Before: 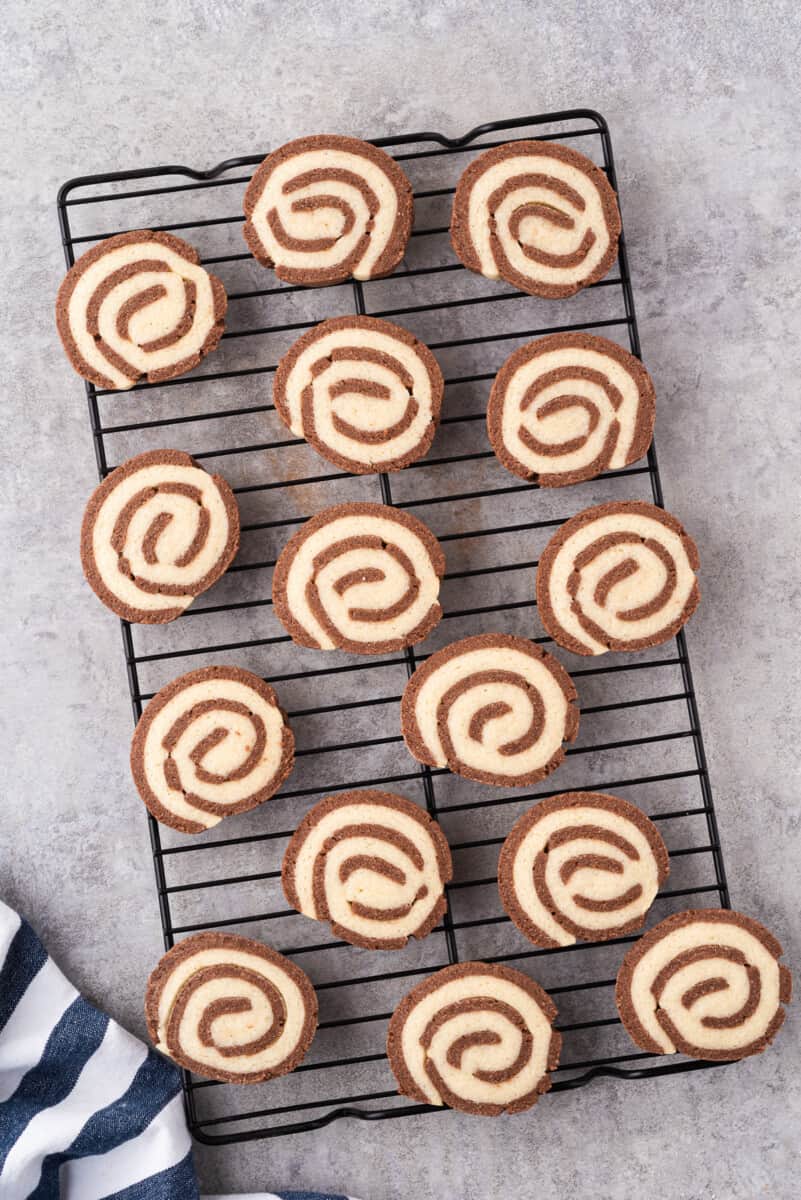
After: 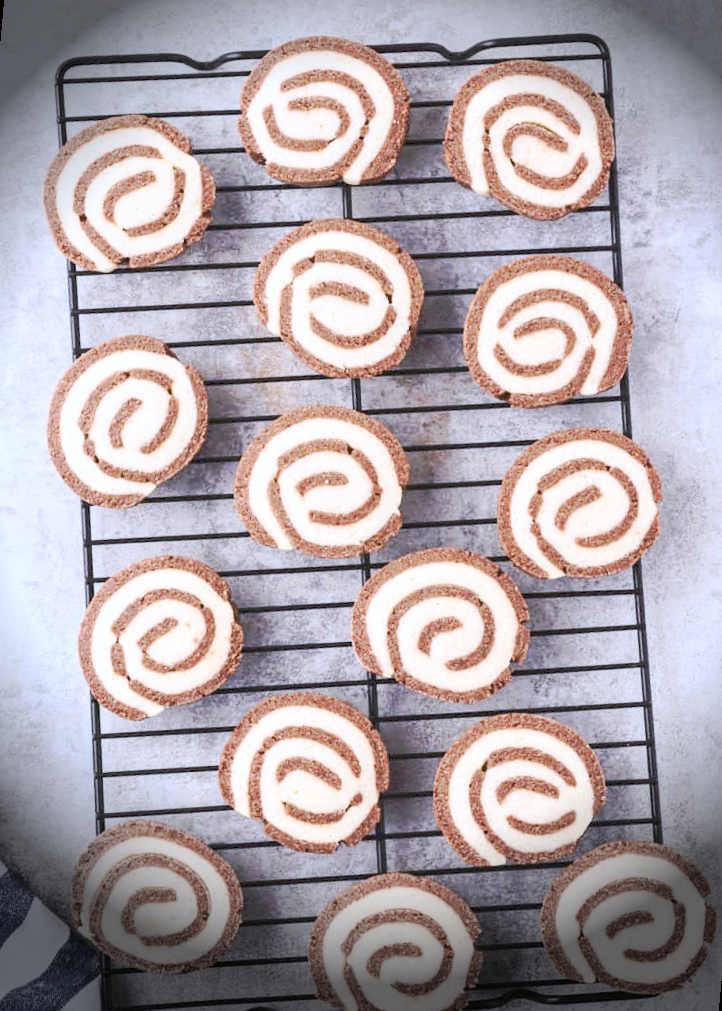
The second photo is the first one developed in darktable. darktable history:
rotate and perspective: rotation 5.12°, automatic cropping off
vignetting: fall-off start 76.42%, fall-off radius 27.36%, brightness -0.872, center (0.037, -0.09), width/height ratio 0.971
contrast brightness saturation: contrast 0.24, brightness 0.09
tone curve: curves: ch0 [(0, 0) (0.003, 0.055) (0.011, 0.111) (0.025, 0.126) (0.044, 0.169) (0.069, 0.215) (0.1, 0.199) (0.136, 0.207) (0.177, 0.259) (0.224, 0.327) (0.277, 0.361) (0.335, 0.431) (0.399, 0.501) (0.468, 0.589) (0.543, 0.683) (0.623, 0.73) (0.709, 0.796) (0.801, 0.863) (0.898, 0.921) (1, 1)], preserve colors none
crop and rotate: left 10.071%, top 10.071%, right 10.02%, bottom 10.02%
exposure: exposure 0.197 EV, compensate highlight preservation false
local contrast: detail 110%
white balance: red 0.948, green 1.02, blue 1.176
